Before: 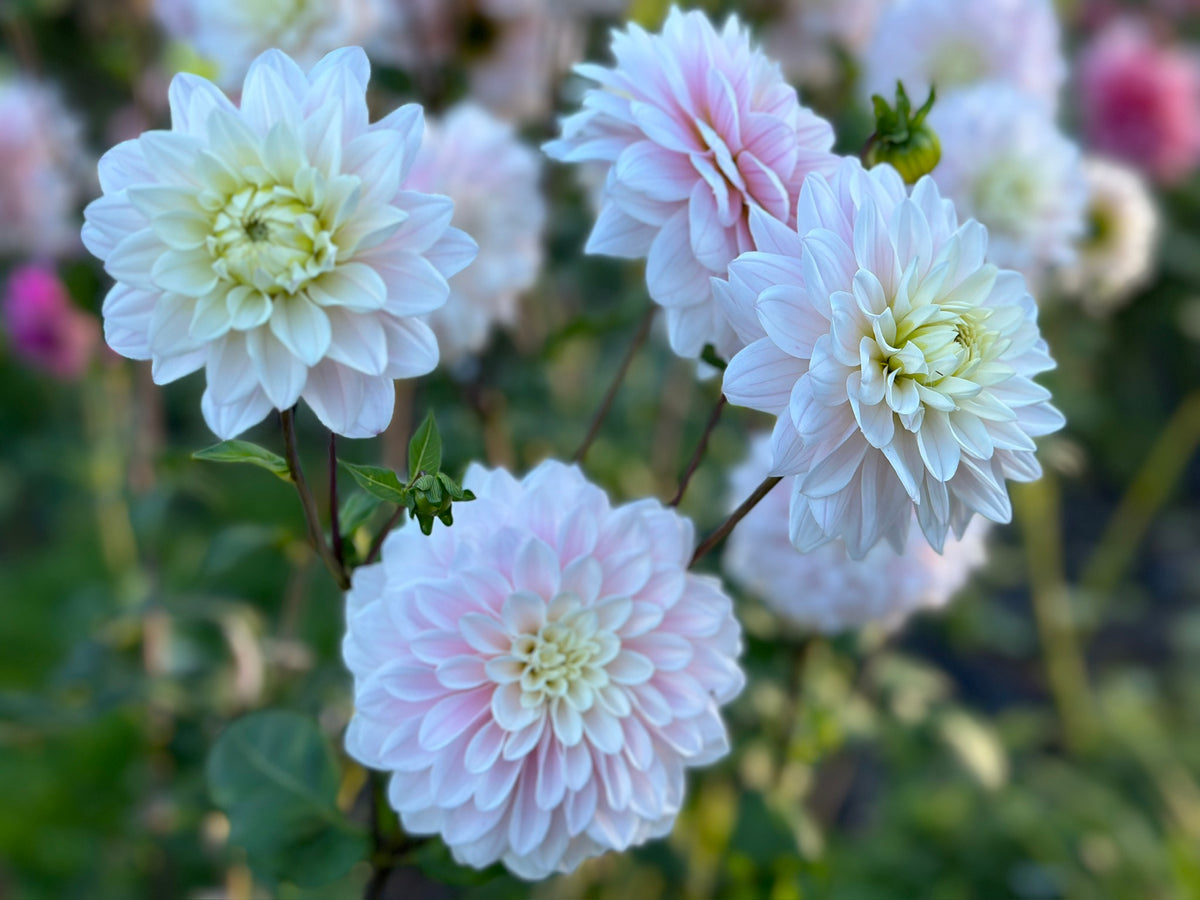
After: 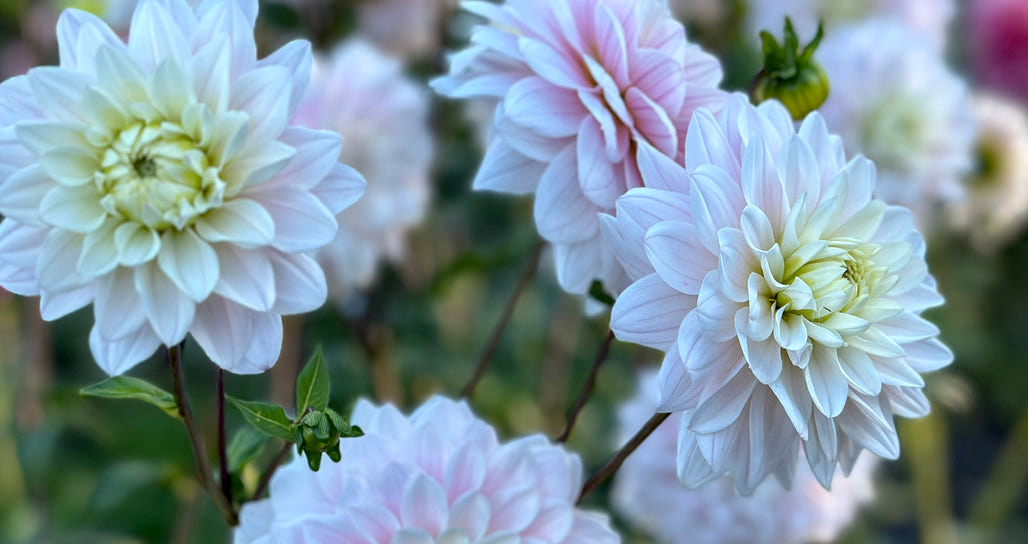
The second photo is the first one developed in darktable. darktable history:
crop and rotate: left 9.345%, top 7.22%, right 4.982%, bottom 32.331%
local contrast: detail 130%
